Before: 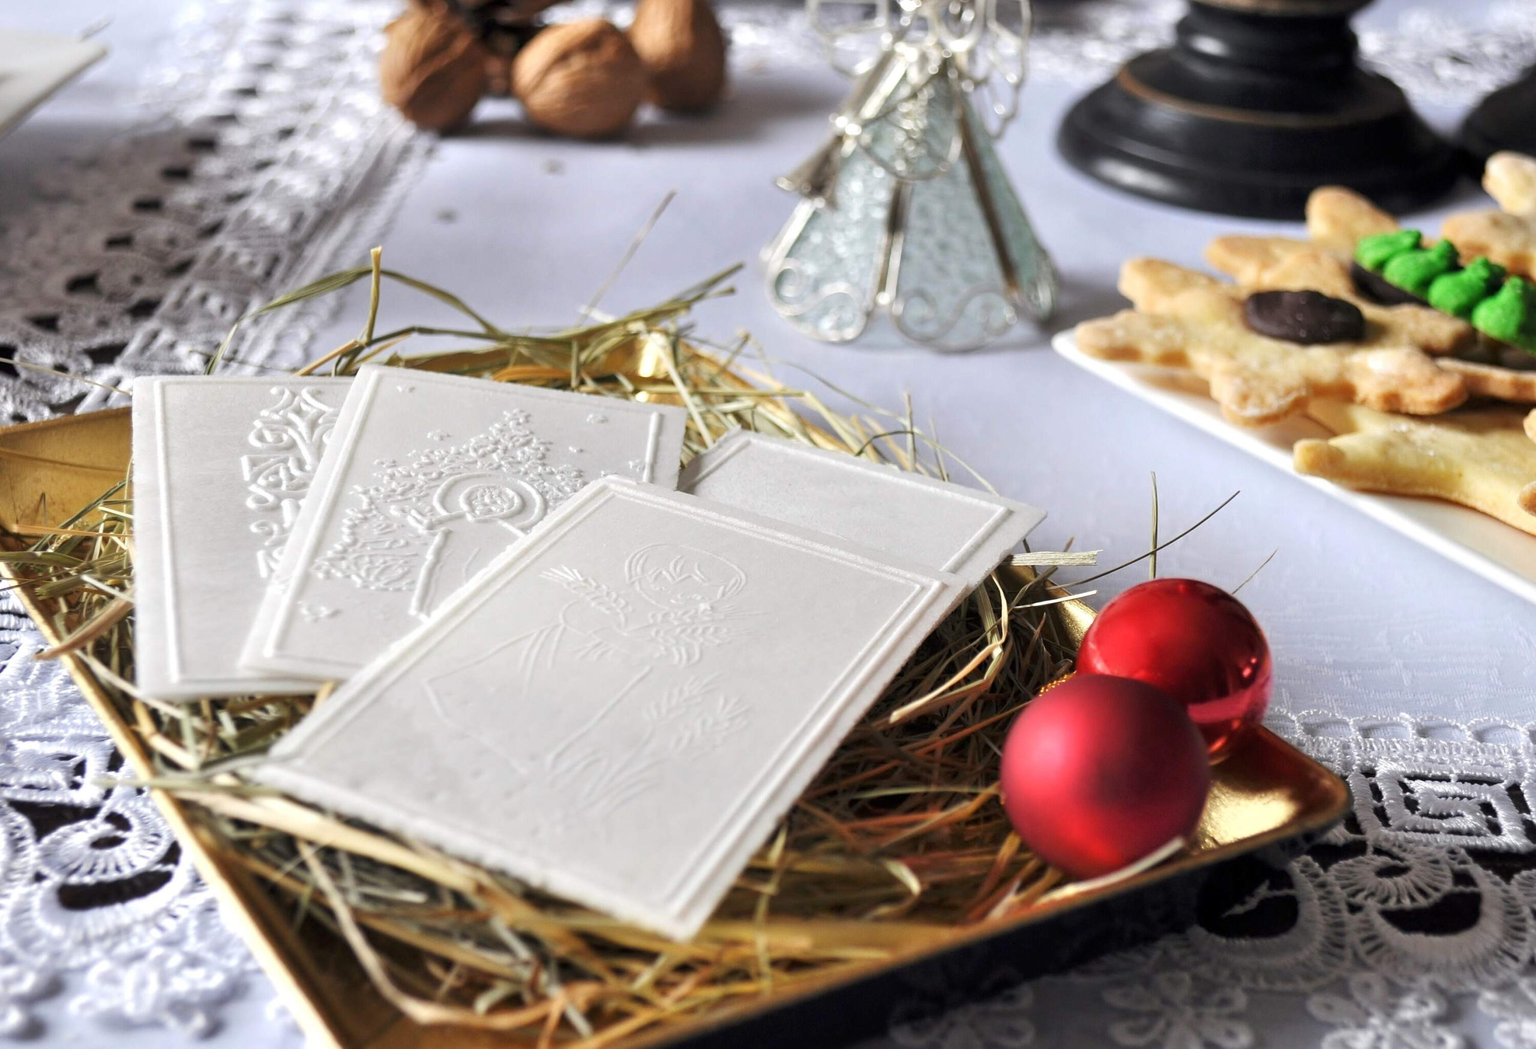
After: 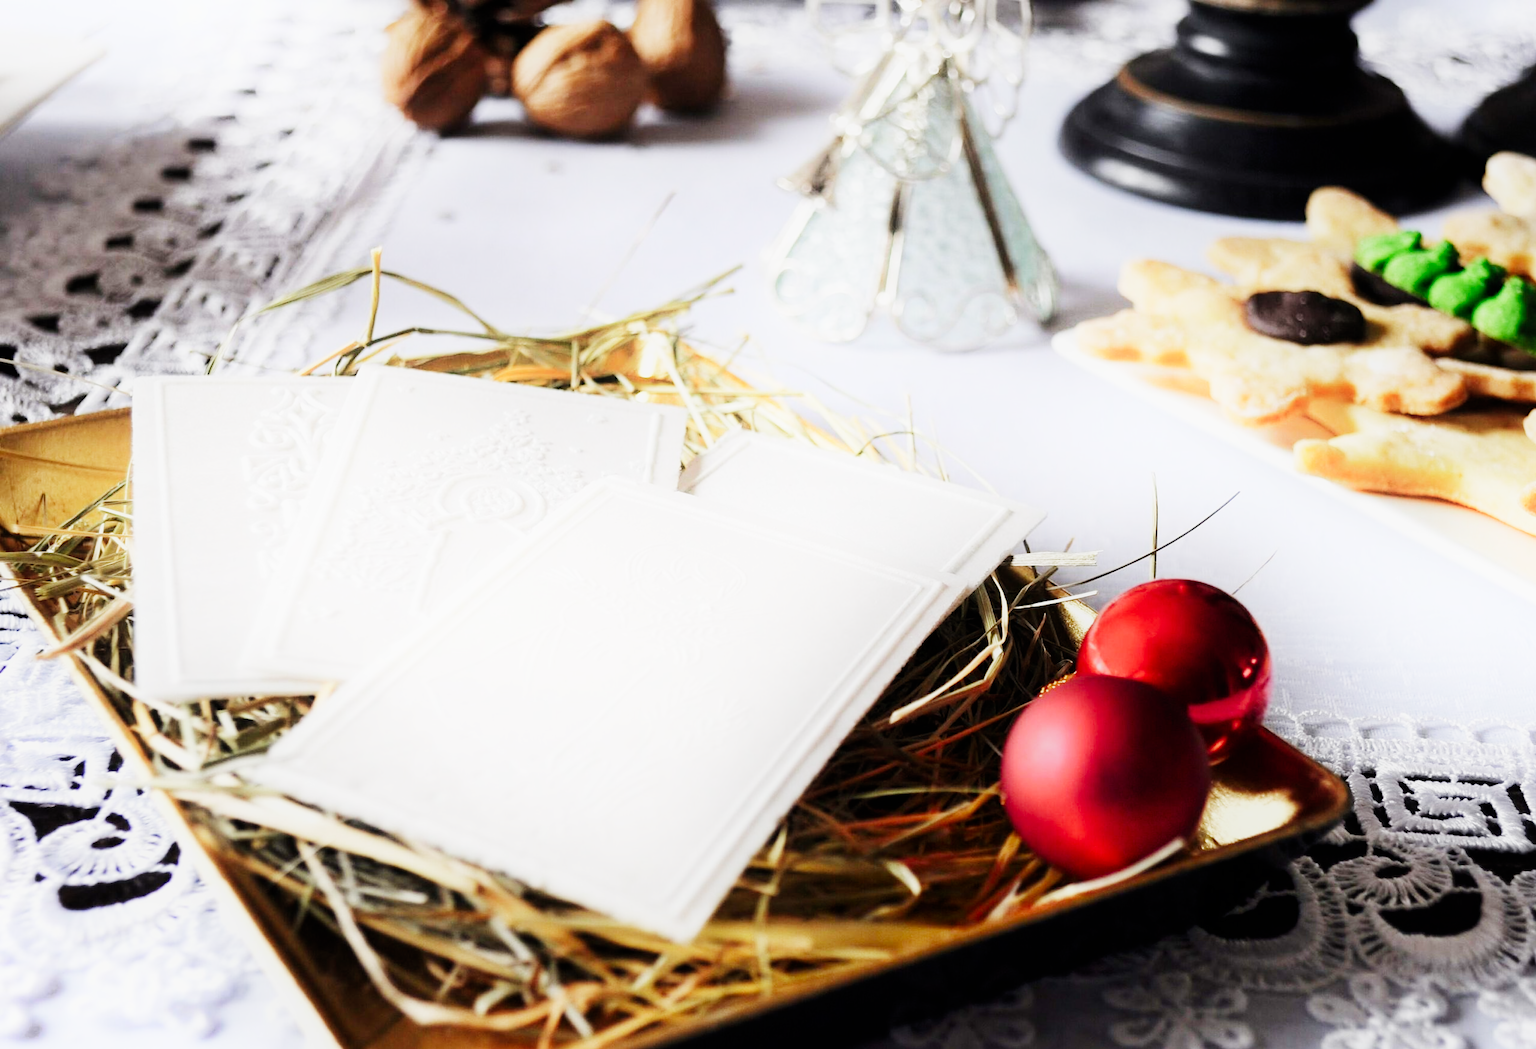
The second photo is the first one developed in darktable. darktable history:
exposure: black level correction 0, exposure 0.5 EV, compensate exposure bias true, compensate highlight preservation false
sigmoid: contrast 1.81, skew -0.21, preserve hue 0%, red attenuation 0.1, red rotation 0.035, green attenuation 0.1, green rotation -0.017, blue attenuation 0.15, blue rotation -0.052, base primaries Rec2020
shadows and highlights: shadows -40.15, highlights 62.88, soften with gaussian
